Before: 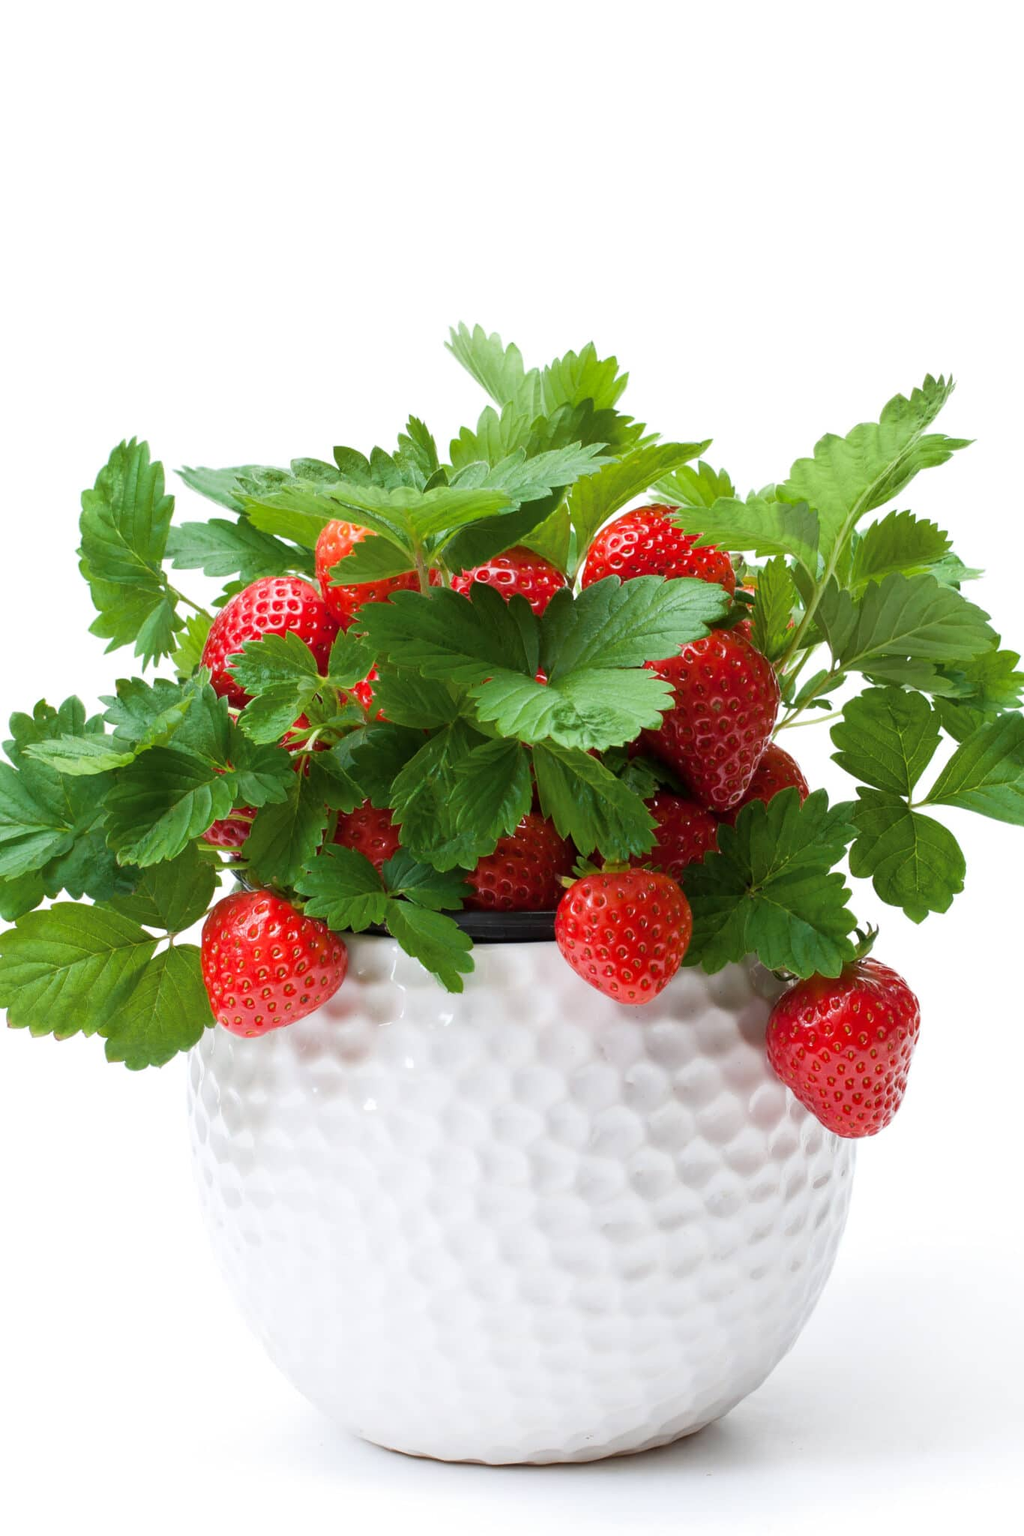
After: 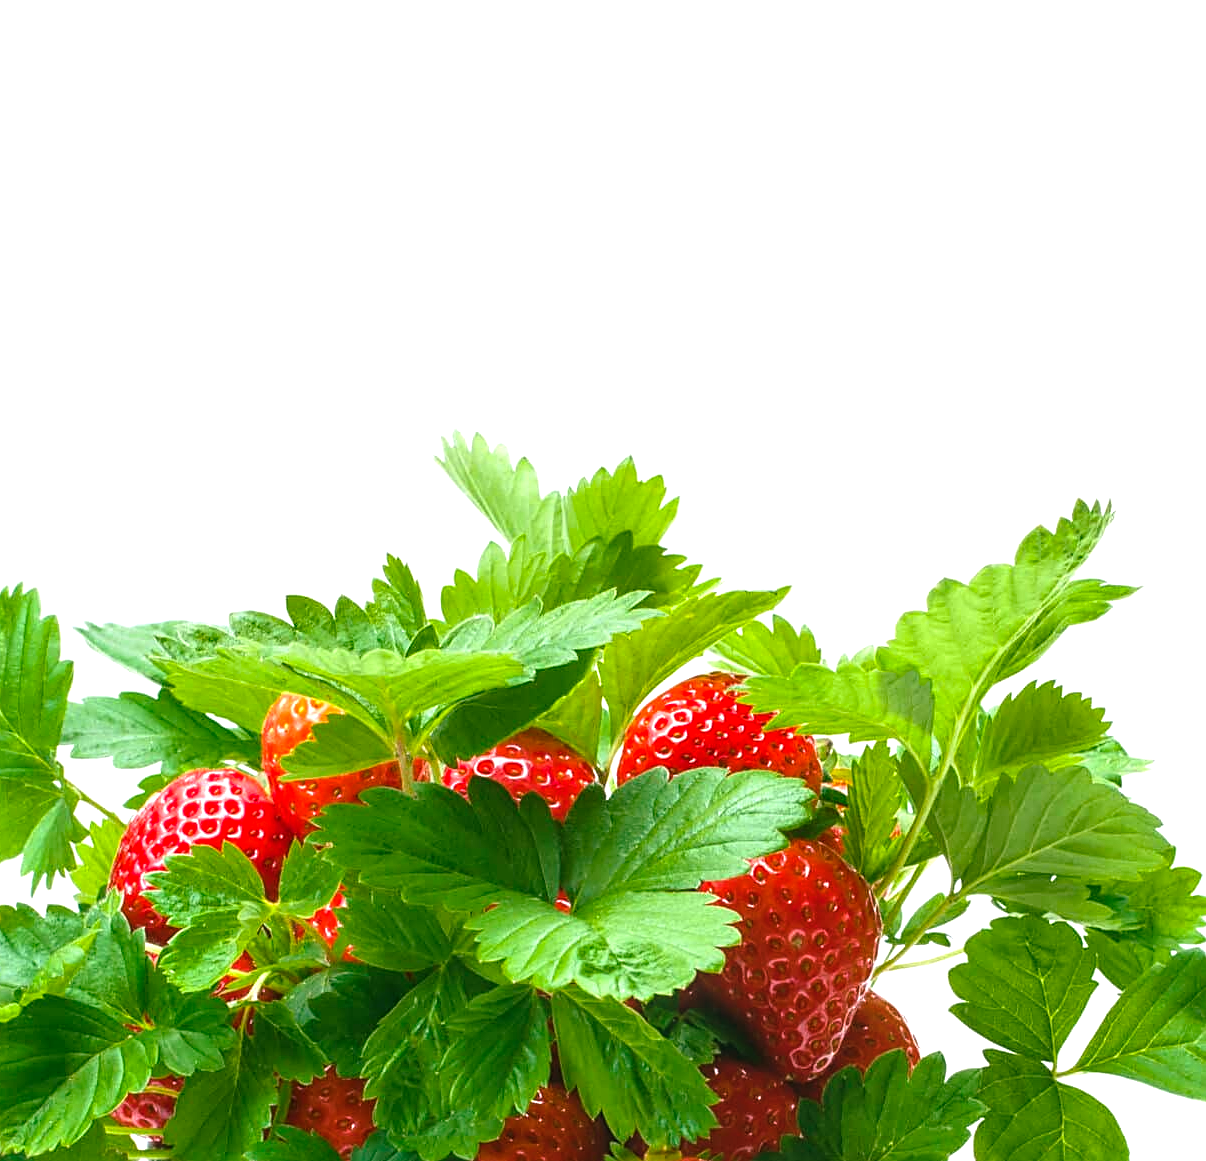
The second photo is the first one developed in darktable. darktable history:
exposure: black level correction -0.005, exposure 0.619 EV, compensate highlight preservation false
crop and rotate: left 11.695%, bottom 43.296%
local contrast: on, module defaults
color balance rgb: shadows lift › chroma 11.64%, shadows lift › hue 132.35°, perceptual saturation grading › global saturation 19.445%, global vibrance 20%
sharpen: on, module defaults
